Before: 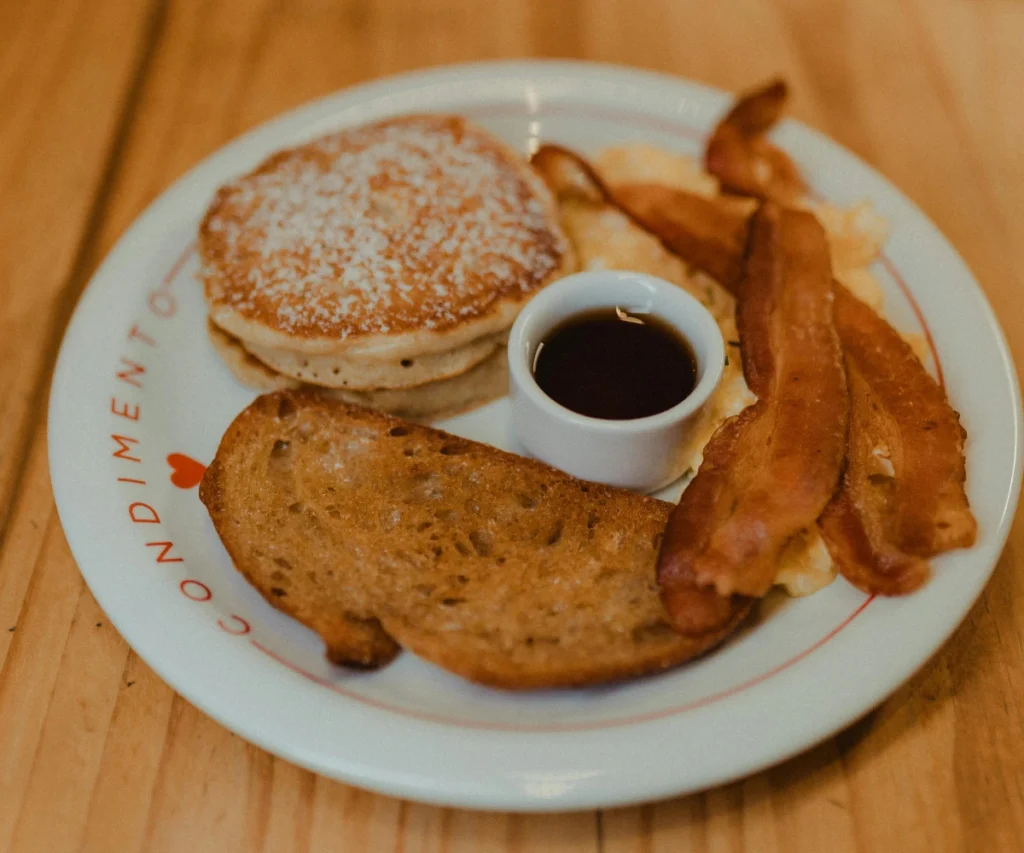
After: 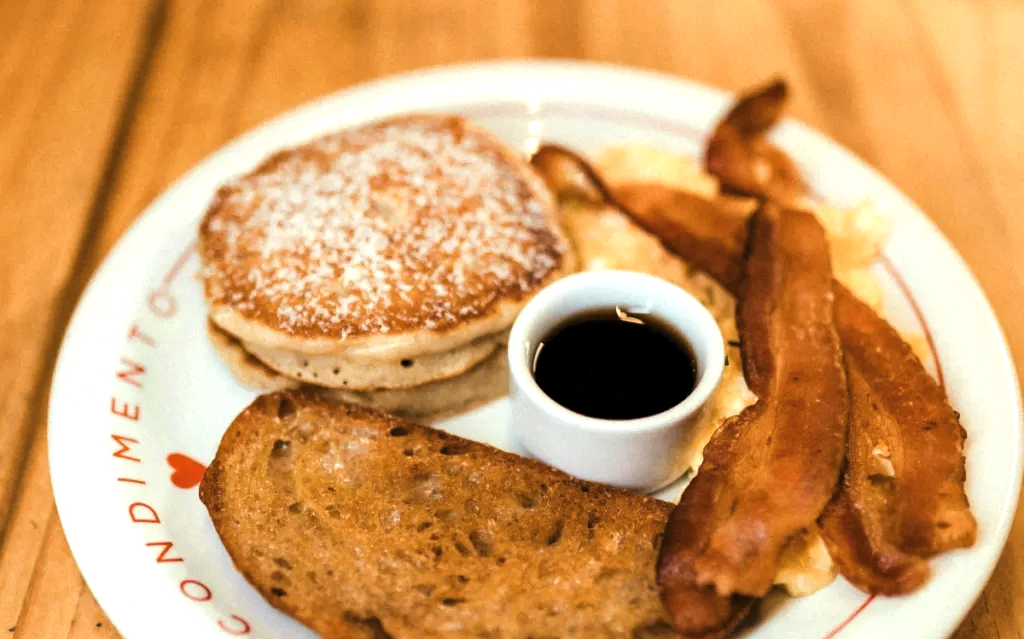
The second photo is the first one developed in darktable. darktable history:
exposure: black level correction 0, exposure 1.3 EV, compensate highlight preservation false
crop: bottom 24.967%
levels: levels [0.116, 0.574, 1]
